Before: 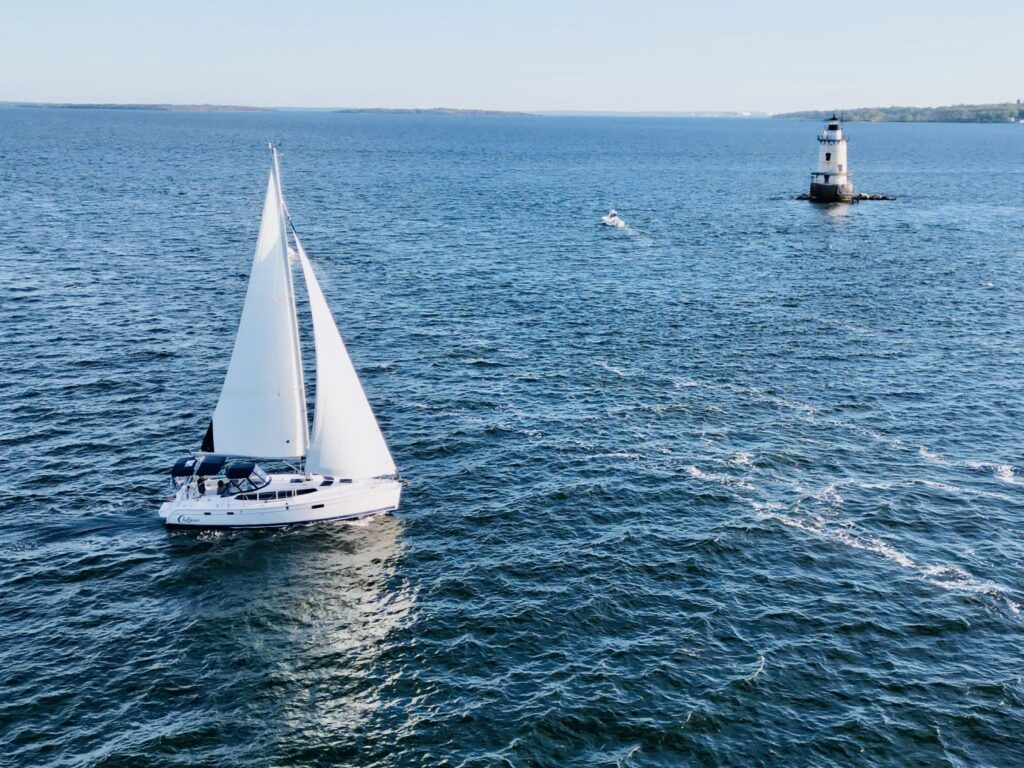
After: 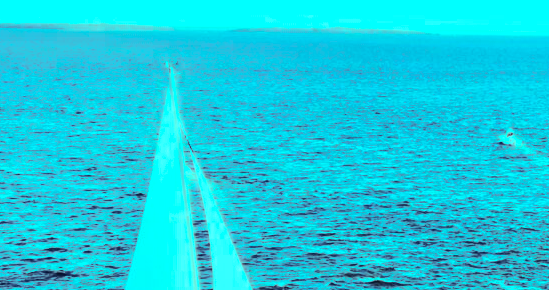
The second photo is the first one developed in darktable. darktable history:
color balance rgb: shadows lift › luminance 0.49%, shadows lift › chroma 6.83%, shadows lift › hue 300.29°, power › hue 208.98°, highlights gain › luminance 20.24%, highlights gain › chroma 13.17%, highlights gain › hue 173.85°, perceptual saturation grading › global saturation 18.05%
tone curve: curves: ch0 [(0, 0) (0.239, 0.248) (0.508, 0.606) (0.828, 0.878) (1, 1)]; ch1 [(0, 0) (0.401, 0.42) (0.45, 0.464) (0.492, 0.498) (0.511, 0.507) (0.561, 0.549) (0.688, 0.726) (1, 1)]; ch2 [(0, 0) (0.411, 0.433) (0.5, 0.504) (0.545, 0.574) (1, 1)], color space Lab, independent channels, preserve colors none
crop: left 10.121%, top 10.631%, right 36.218%, bottom 51.526%
